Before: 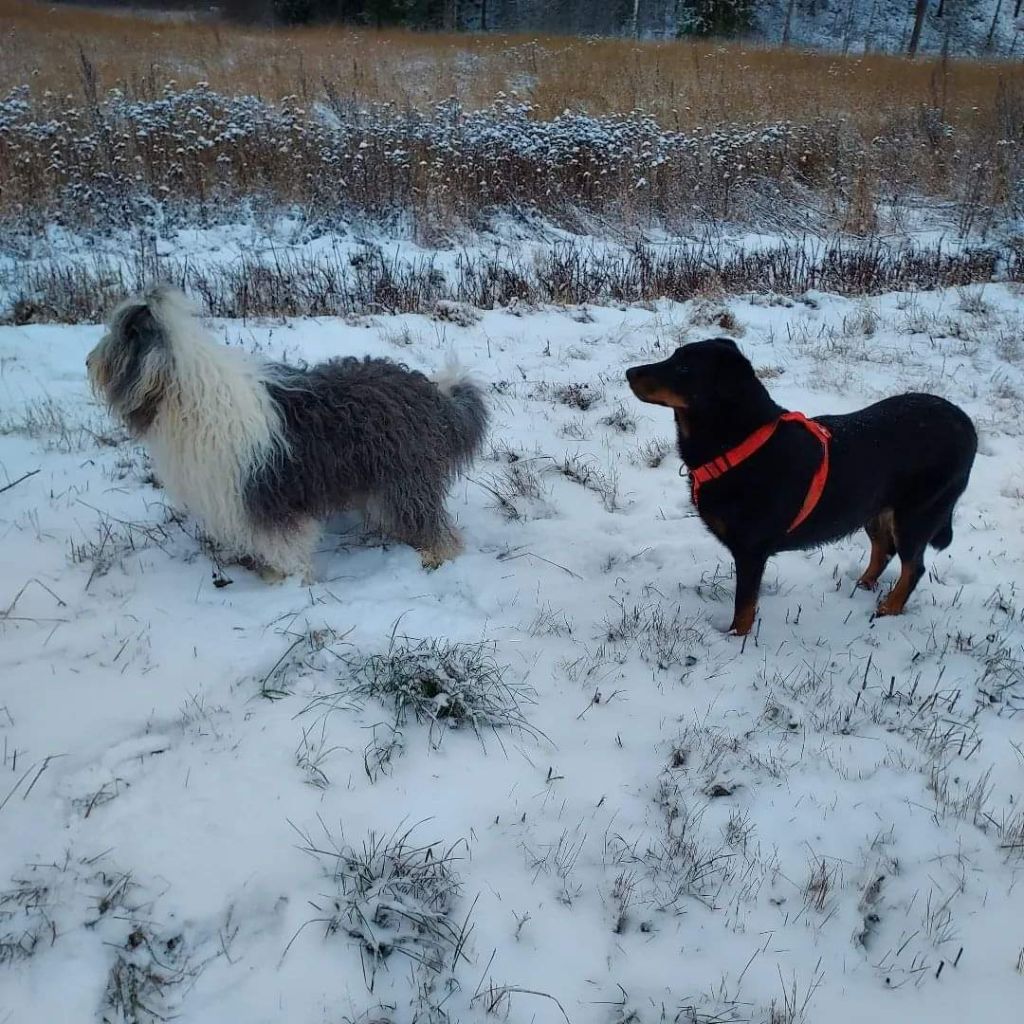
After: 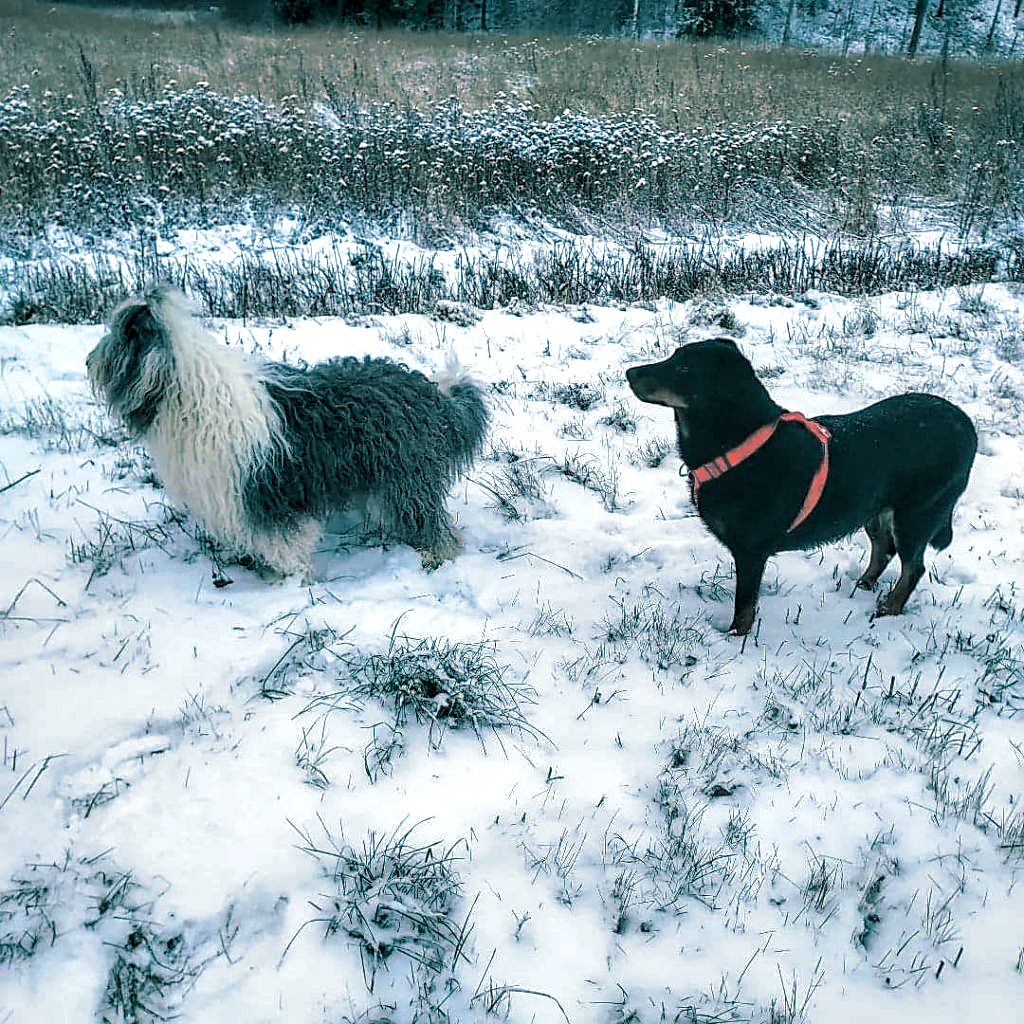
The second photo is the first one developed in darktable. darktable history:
local contrast: detail 150%
split-toning: shadows › hue 186.43°, highlights › hue 49.29°, compress 30.29%
exposure: black level correction 0, exposure 0.7 EV, compensate exposure bias true, compensate highlight preservation false
white balance: emerald 1
sharpen: on, module defaults
